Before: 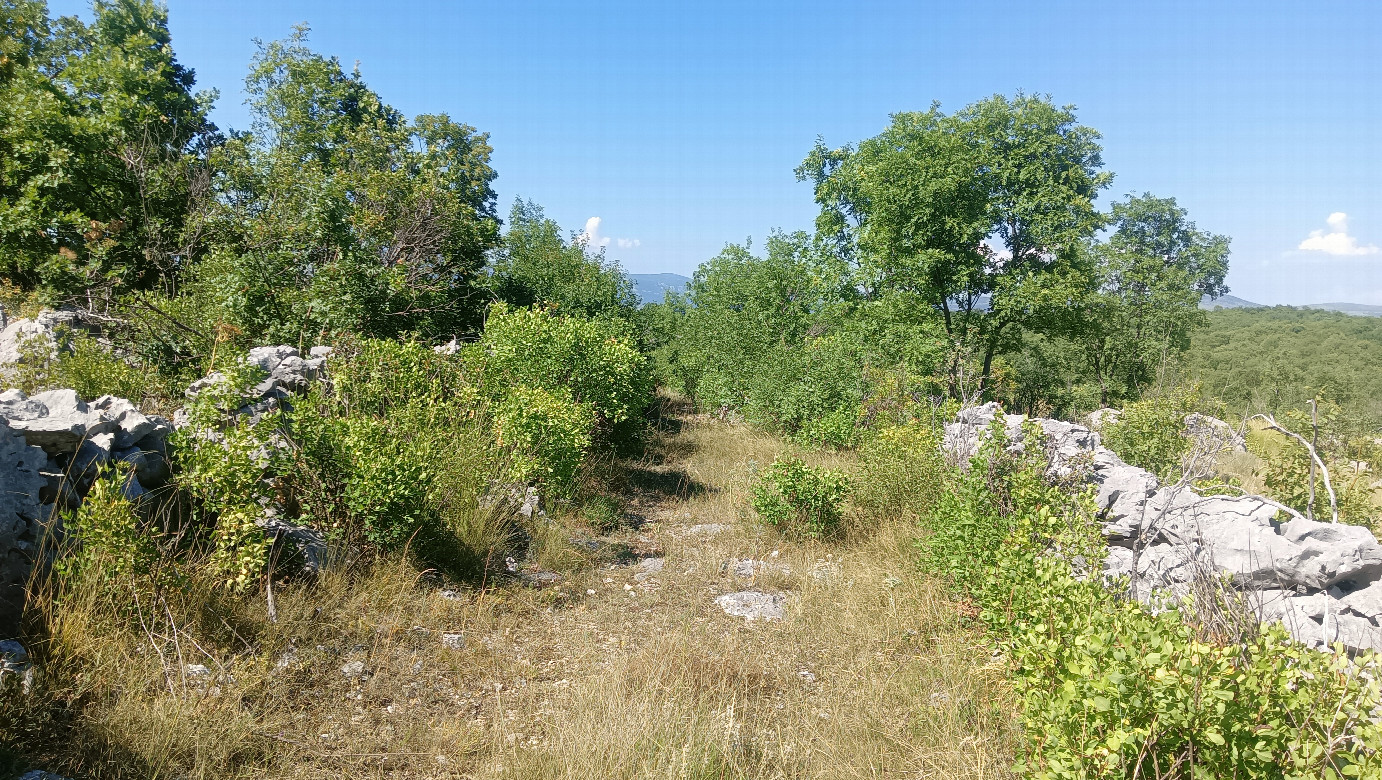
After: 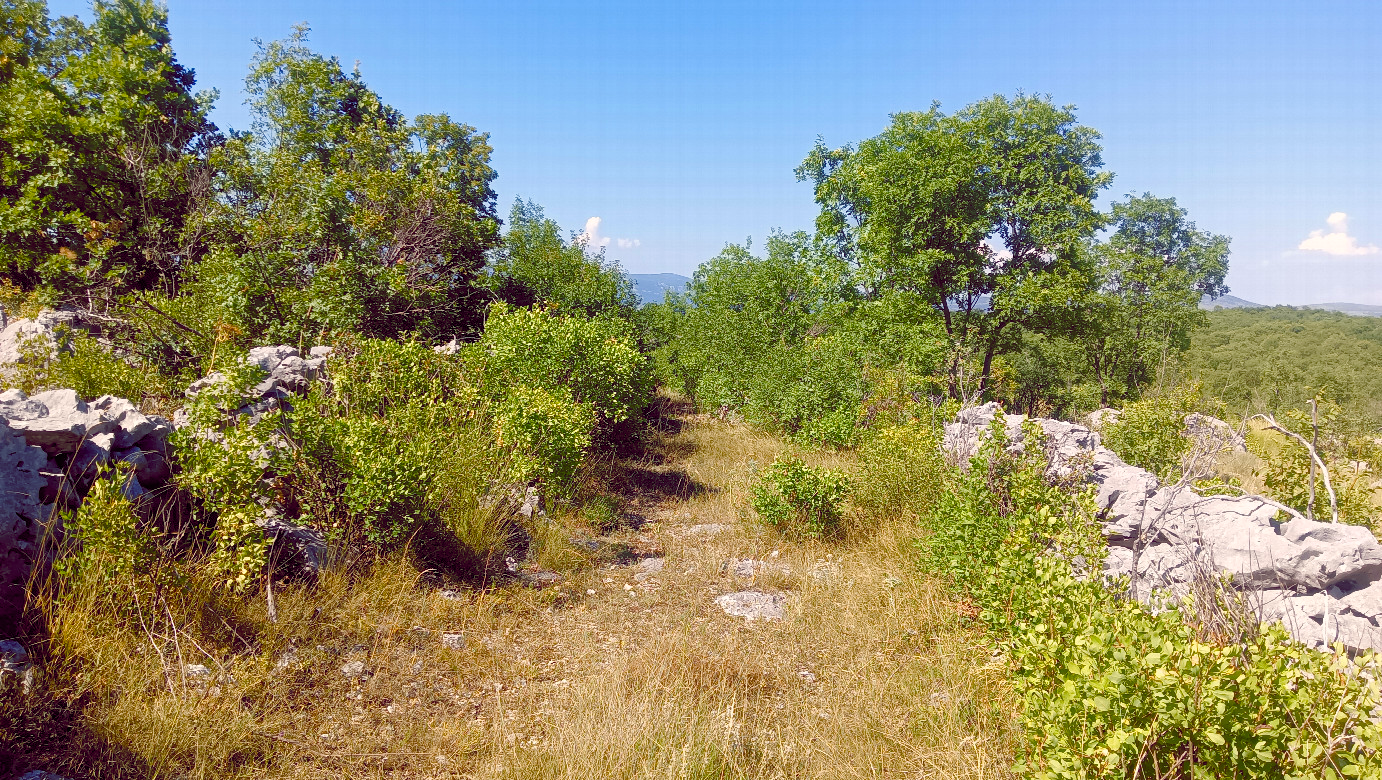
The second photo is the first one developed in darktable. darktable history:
color balance rgb: highlights gain › chroma 1.657%, highlights gain › hue 57.44°, global offset › chroma 0.276%, global offset › hue 317.23°, perceptual saturation grading › global saturation 28.089%, perceptual saturation grading › highlights -24.808%, perceptual saturation grading › mid-tones 24.802%, perceptual saturation grading › shadows 49.345%, global vibrance 15.132%
